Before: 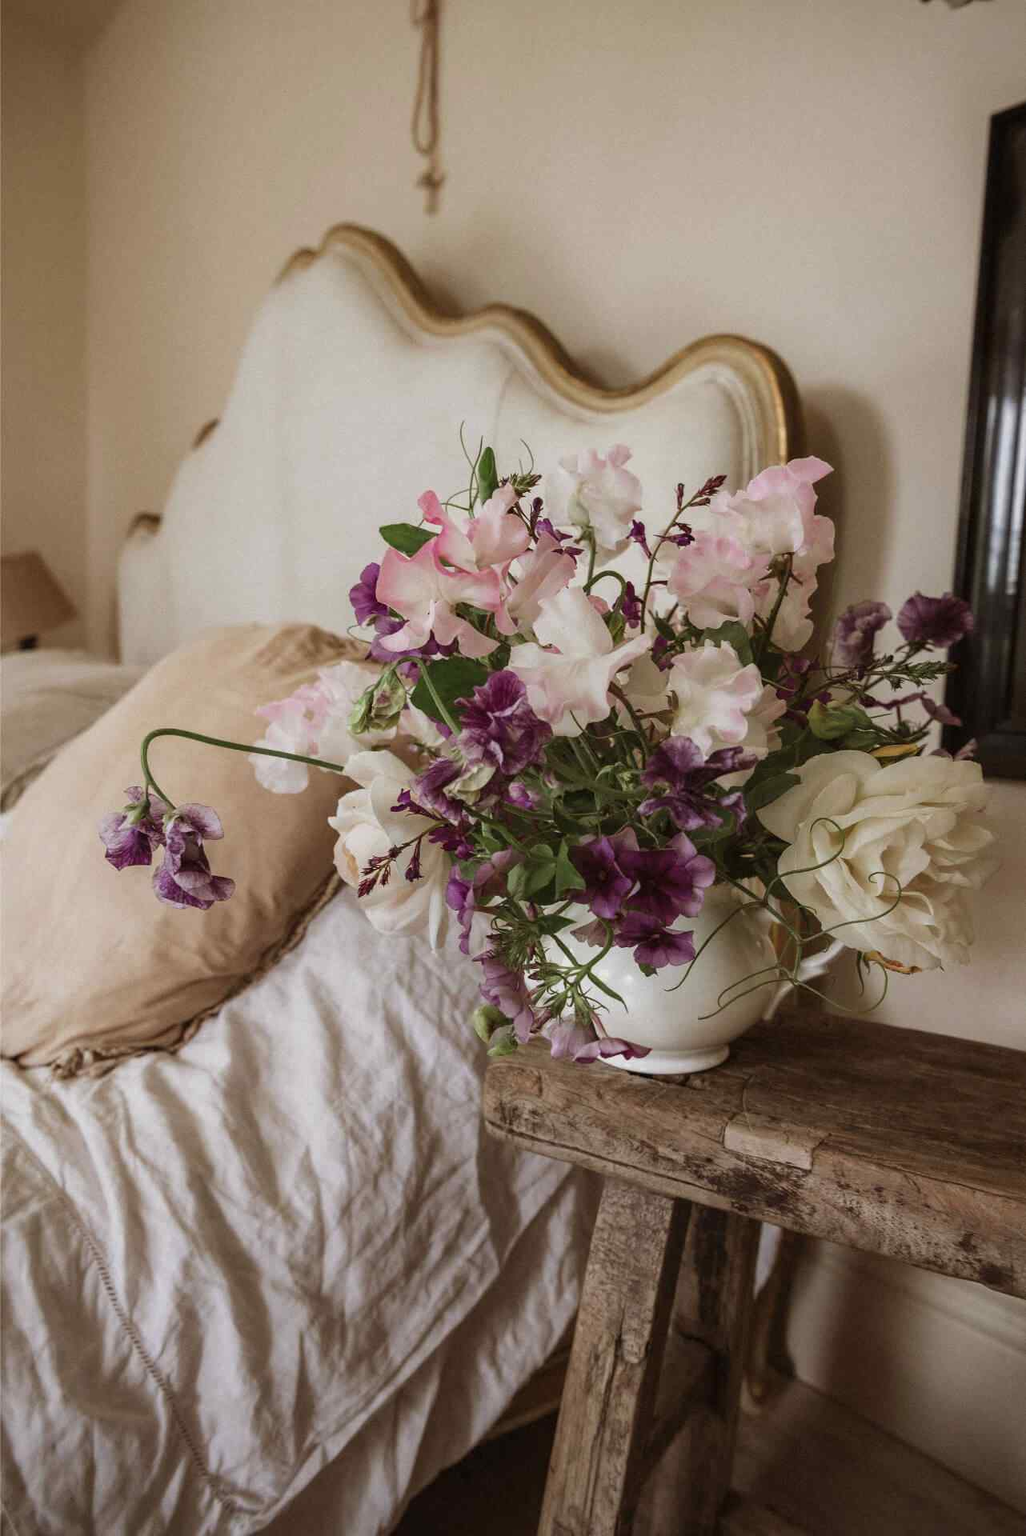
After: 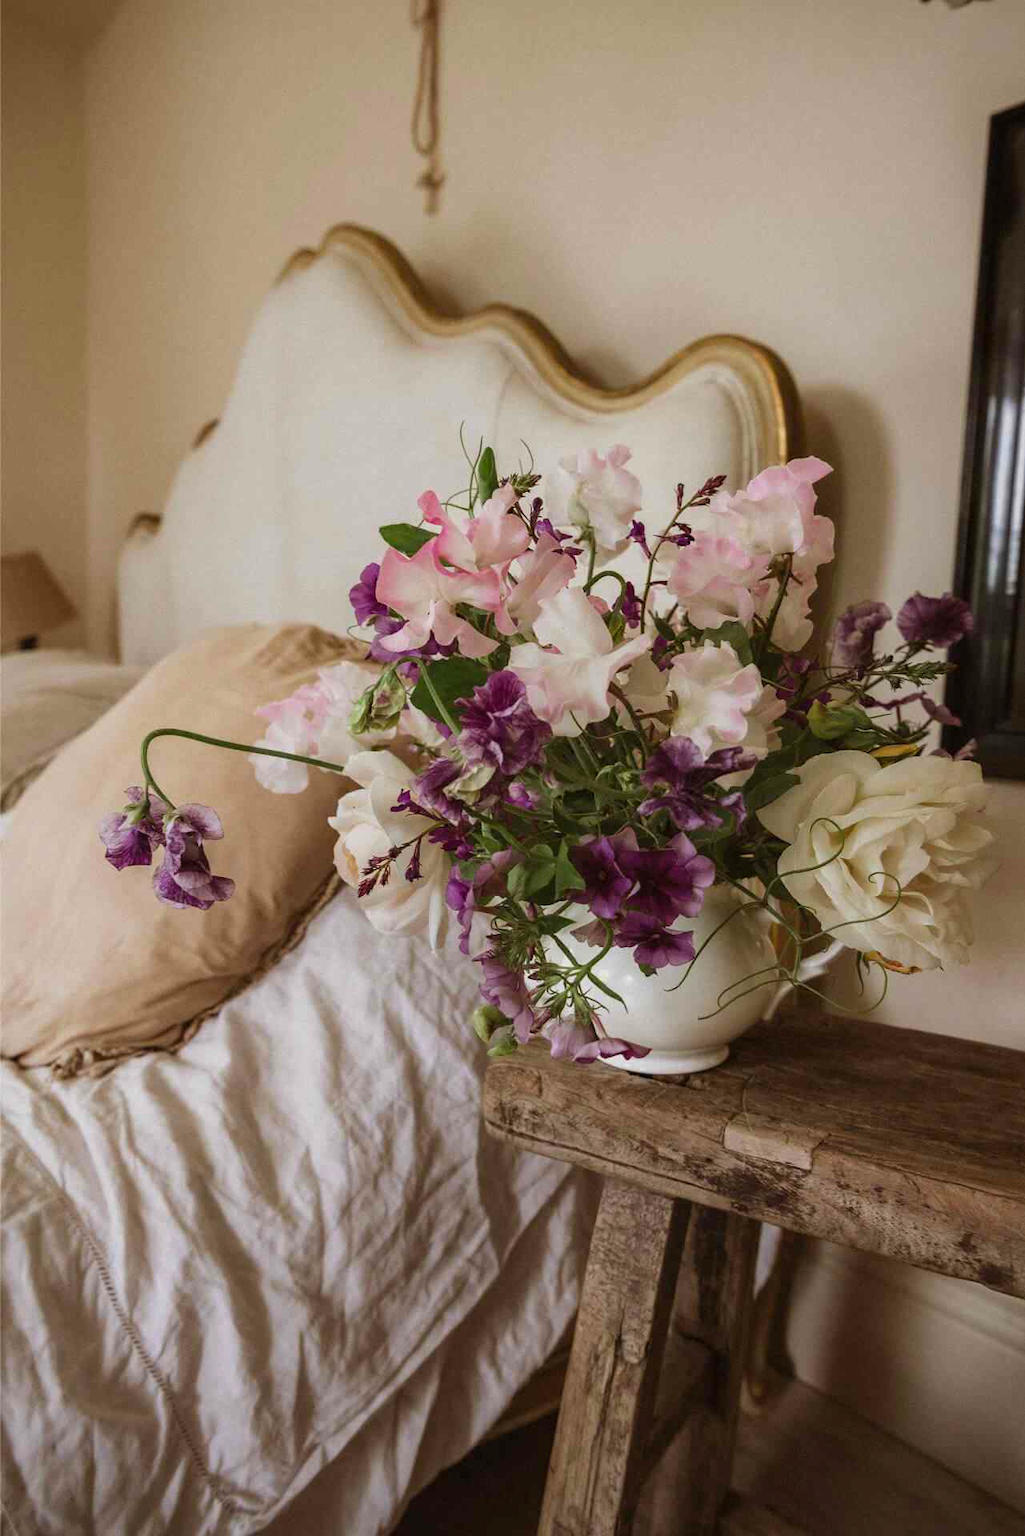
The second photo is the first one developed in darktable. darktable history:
color balance rgb: perceptual saturation grading › global saturation -0.091%, global vibrance 34.708%
